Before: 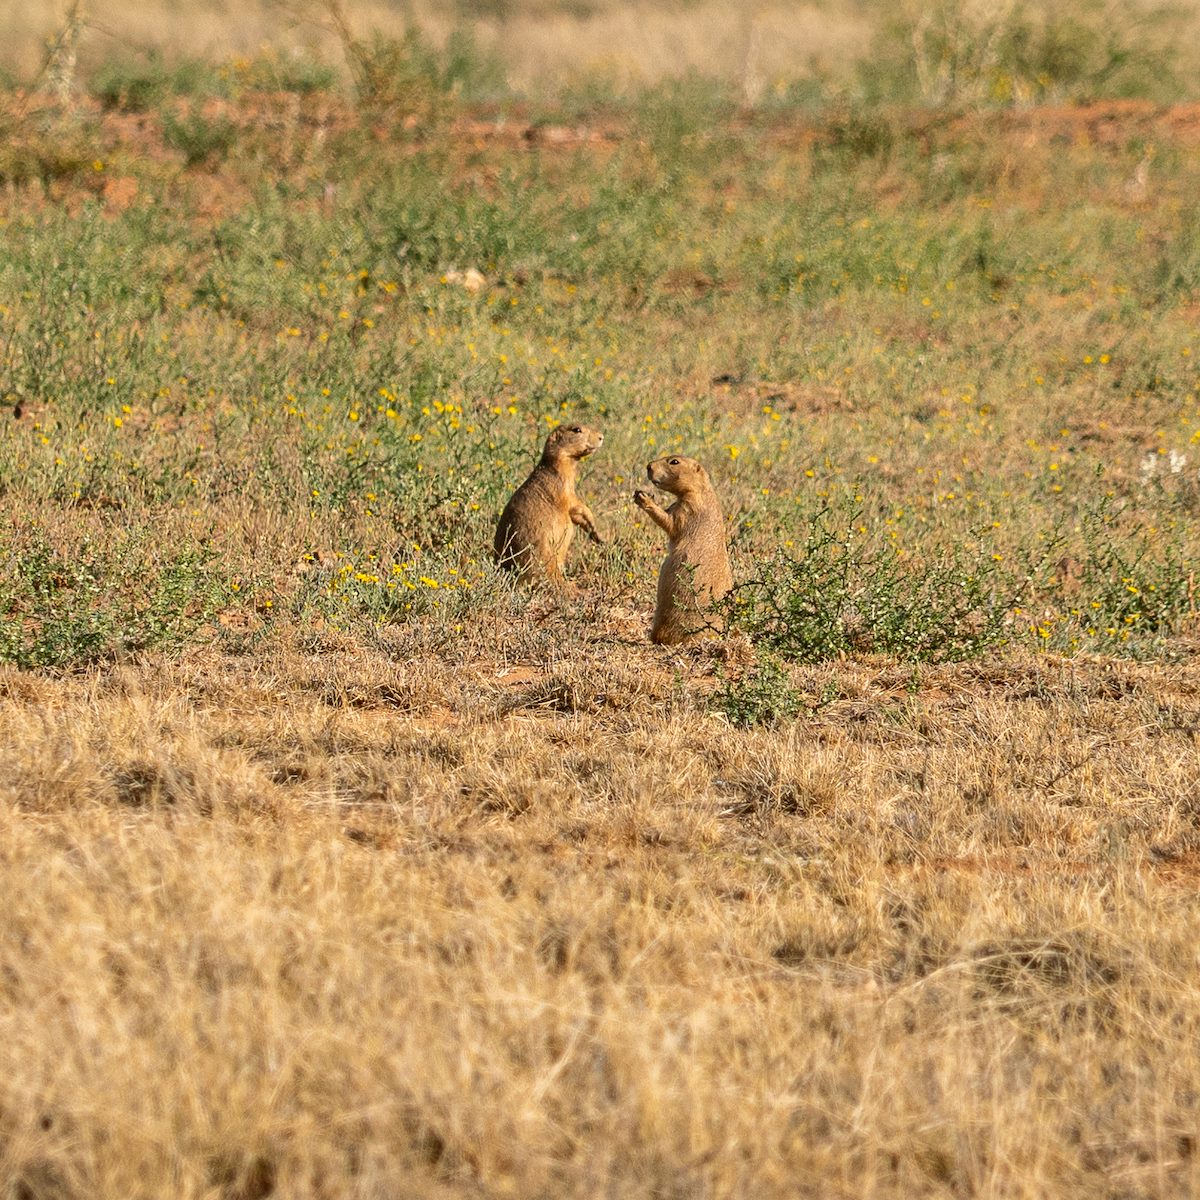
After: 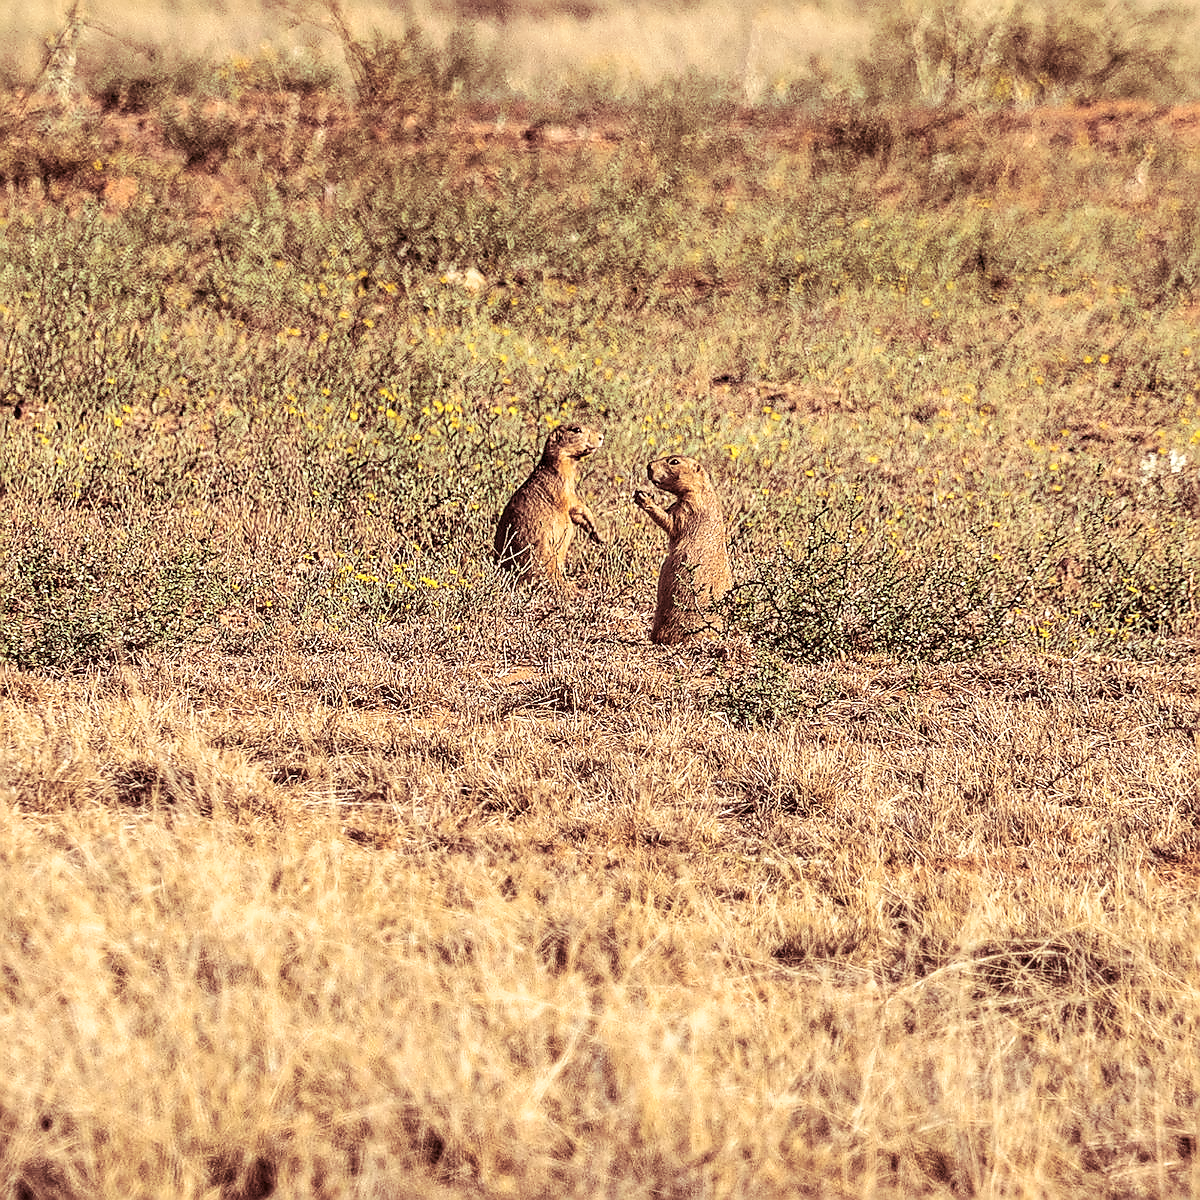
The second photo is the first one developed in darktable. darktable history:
sharpen: radius 1.4, amount 1.25, threshold 0.7
contrast brightness saturation: contrast 0.24, brightness 0.09
local contrast: on, module defaults
split-toning: compress 20%
